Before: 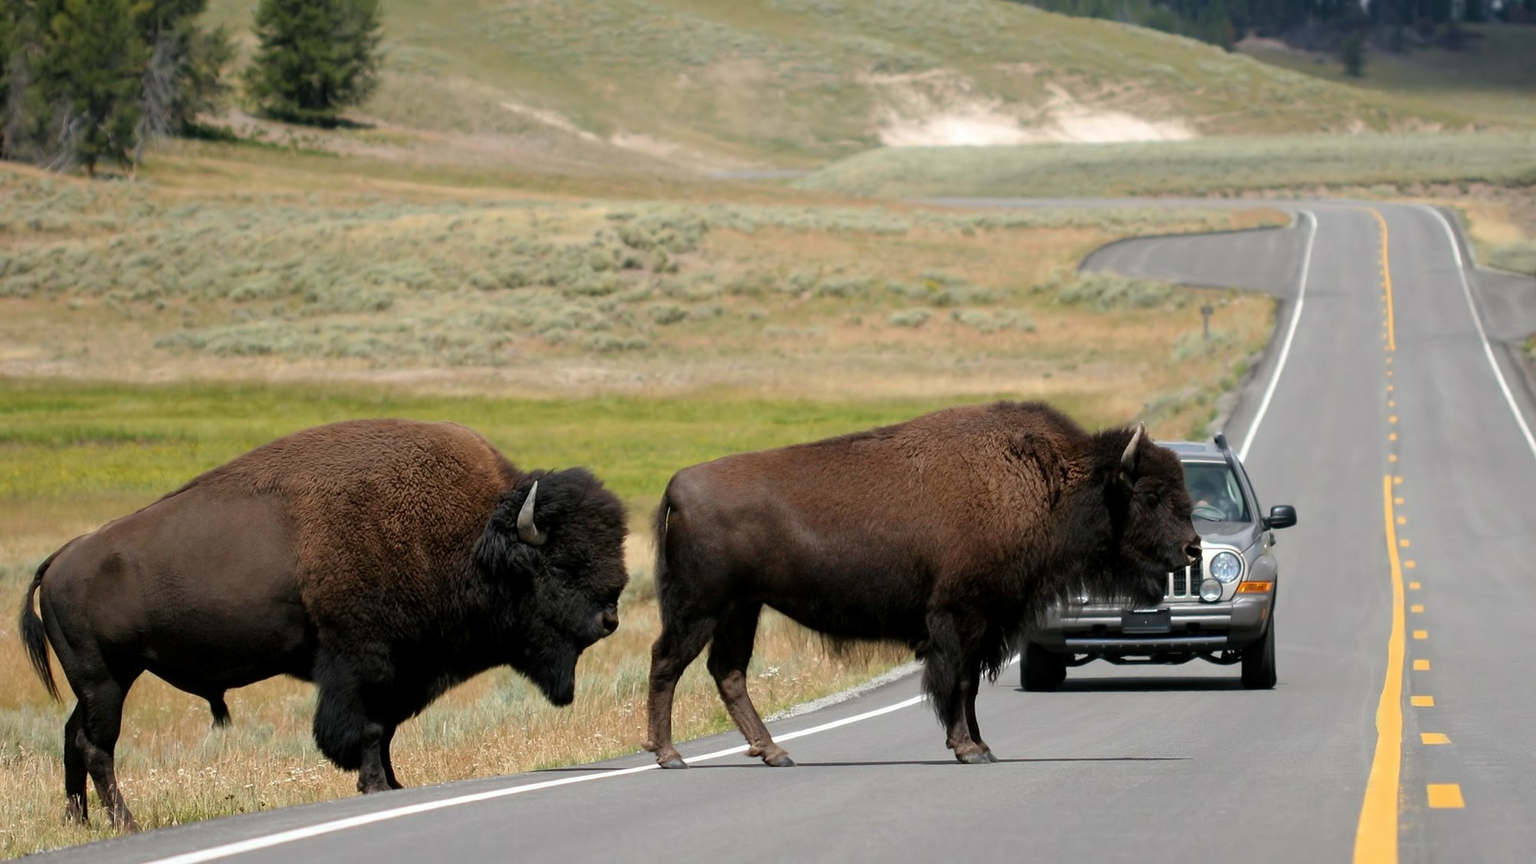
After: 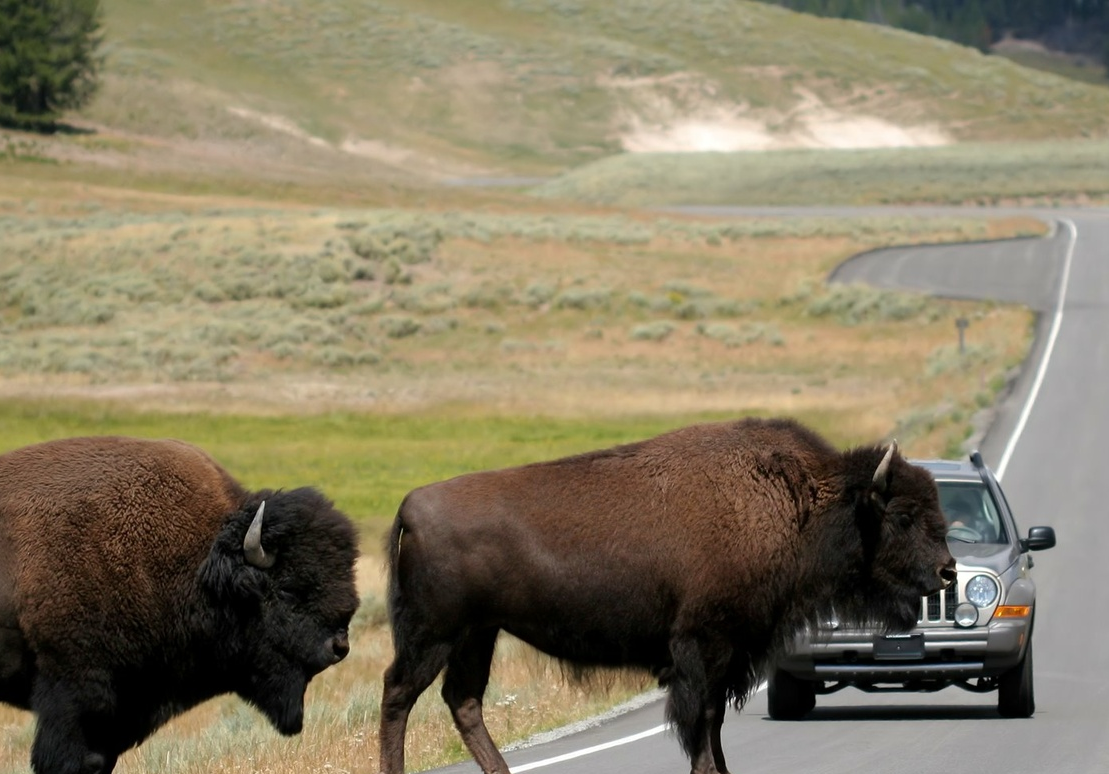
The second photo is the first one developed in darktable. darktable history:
exposure: exposure 0.014 EV, compensate highlight preservation false
crop: left 18.479%, right 12.2%, bottom 13.971%
